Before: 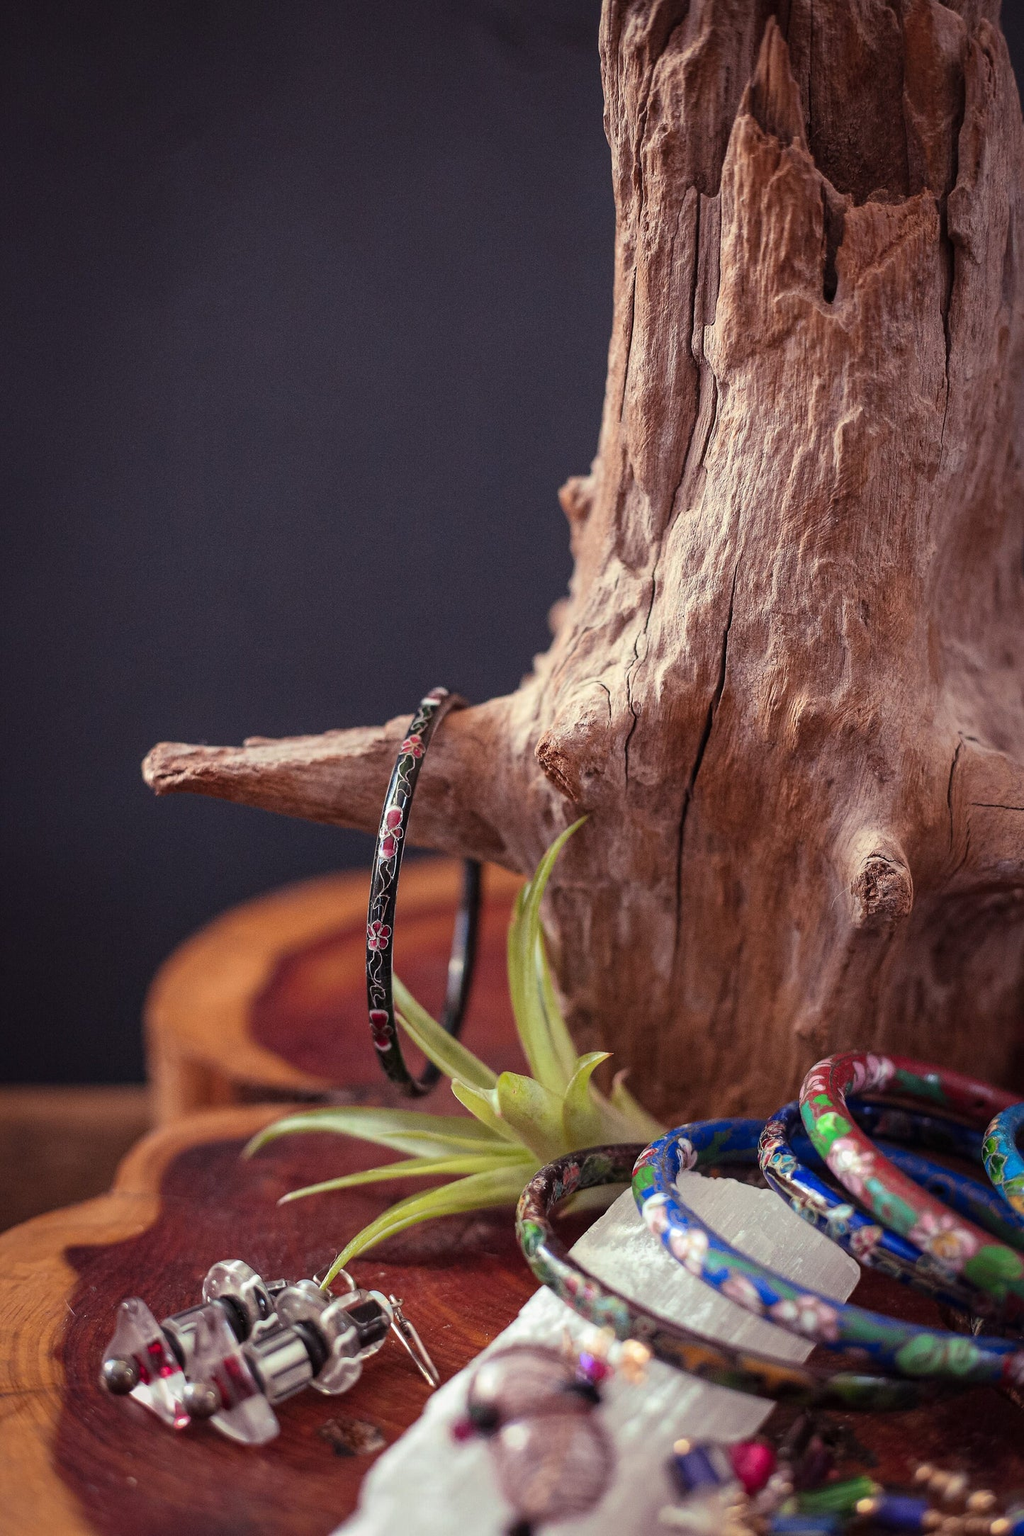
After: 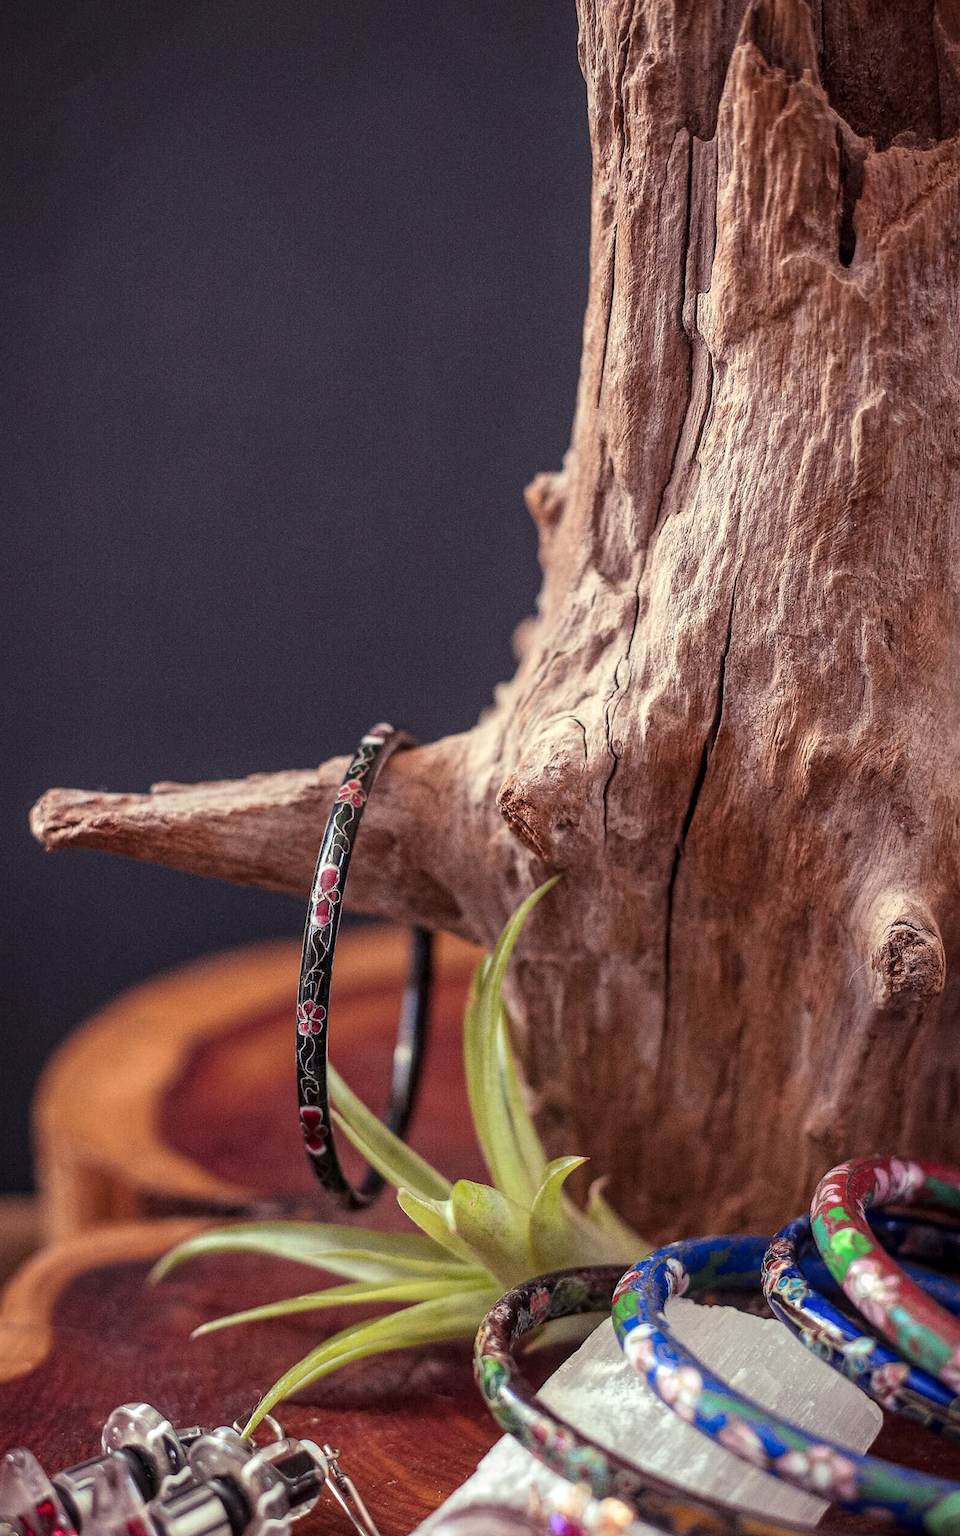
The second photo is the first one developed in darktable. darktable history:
local contrast: on, module defaults
crop: left 11.462%, top 5.164%, right 9.571%, bottom 10.634%
